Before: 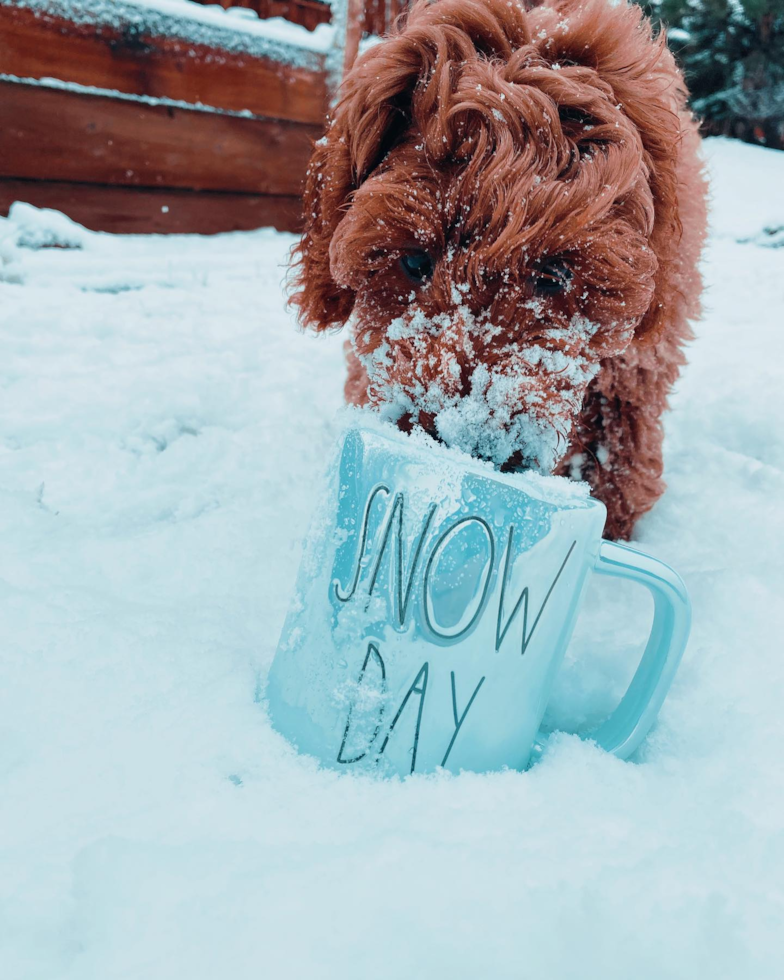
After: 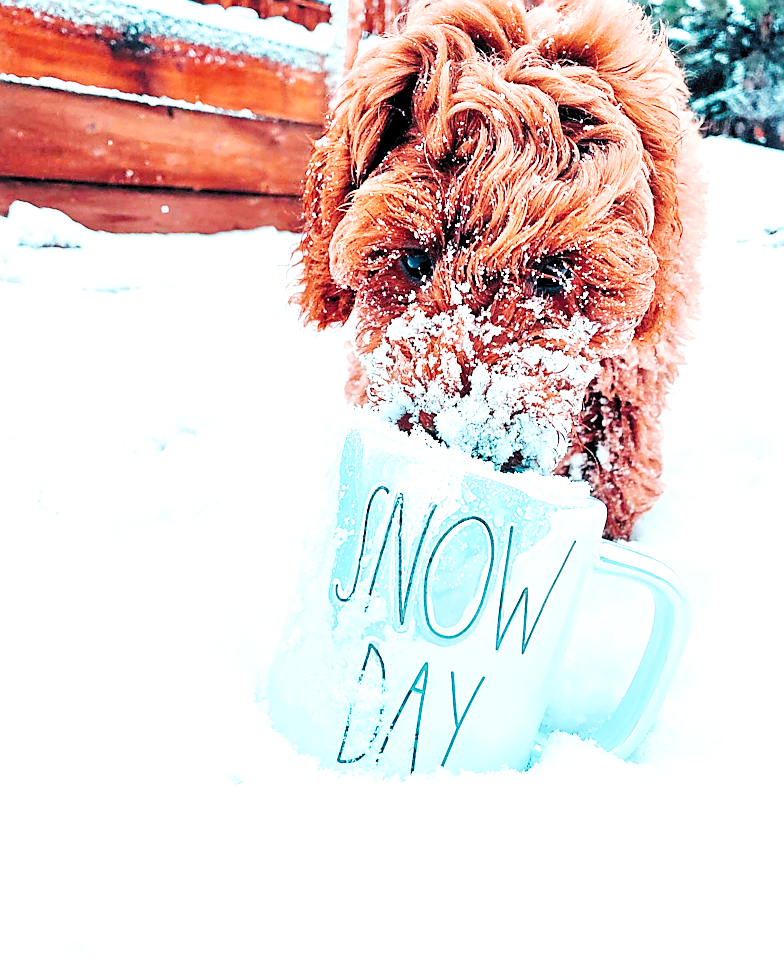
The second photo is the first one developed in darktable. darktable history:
sharpen: radius 1.395, amount 1.266, threshold 0.748
tone equalizer: -7 EV 0.141 EV, -6 EV 0.598 EV, -5 EV 1.15 EV, -4 EV 1.32 EV, -3 EV 1.16 EV, -2 EV 0.6 EV, -1 EV 0.157 EV, luminance estimator HSV value / RGB max
levels: levels [0.031, 0.5, 0.969]
base curve: curves: ch0 [(0, 0.003) (0.001, 0.002) (0.006, 0.004) (0.02, 0.022) (0.048, 0.086) (0.094, 0.234) (0.162, 0.431) (0.258, 0.629) (0.385, 0.8) (0.548, 0.918) (0.751, 0.988) (1, 1)], preserve colors none
